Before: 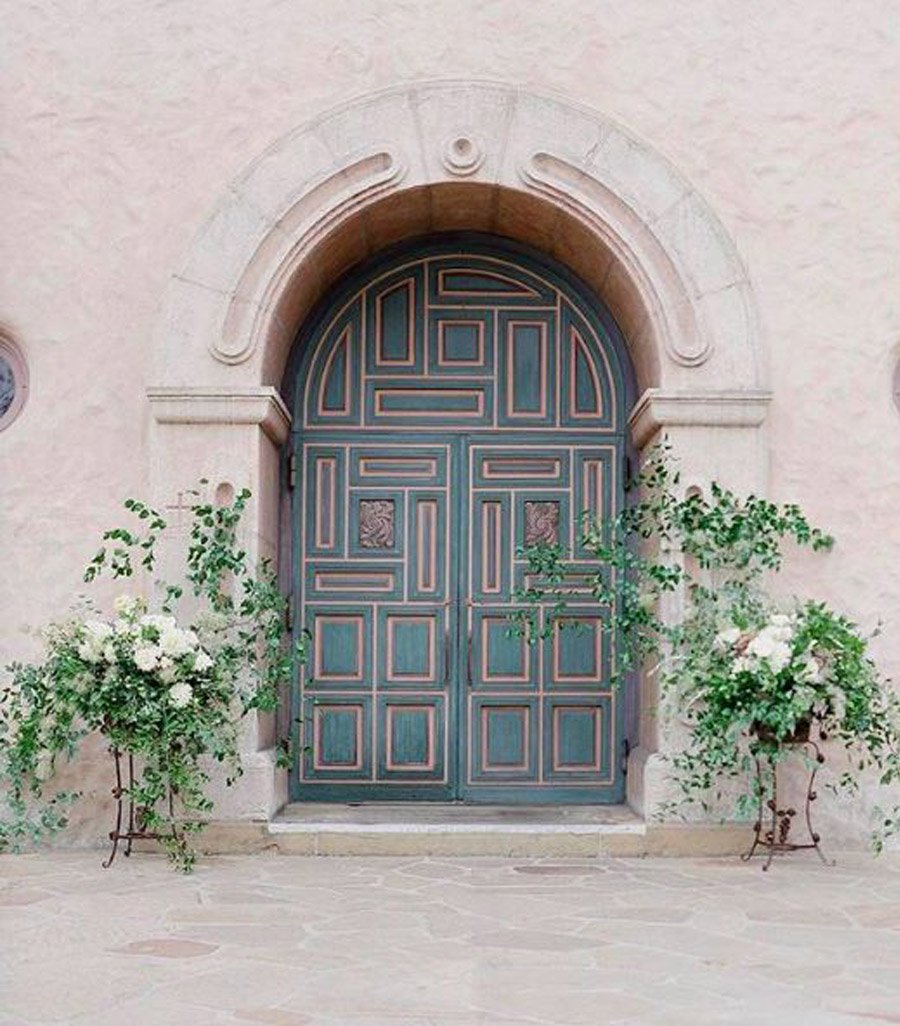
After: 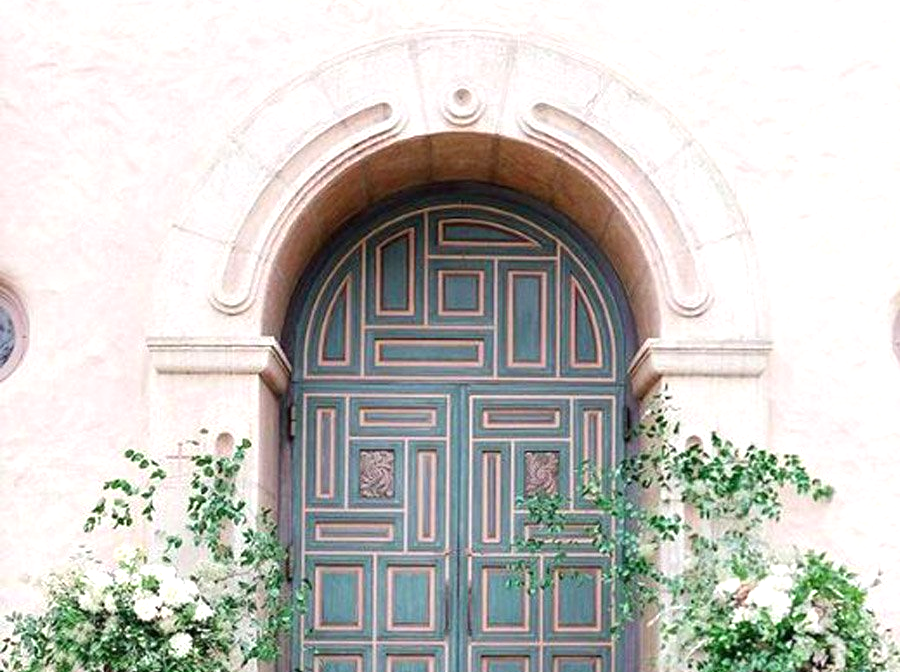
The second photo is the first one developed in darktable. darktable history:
crop and rotate: top 4.936%, bottom 29.504%
exposure: exposure 0.656 EV, compensate highlight preservation false
